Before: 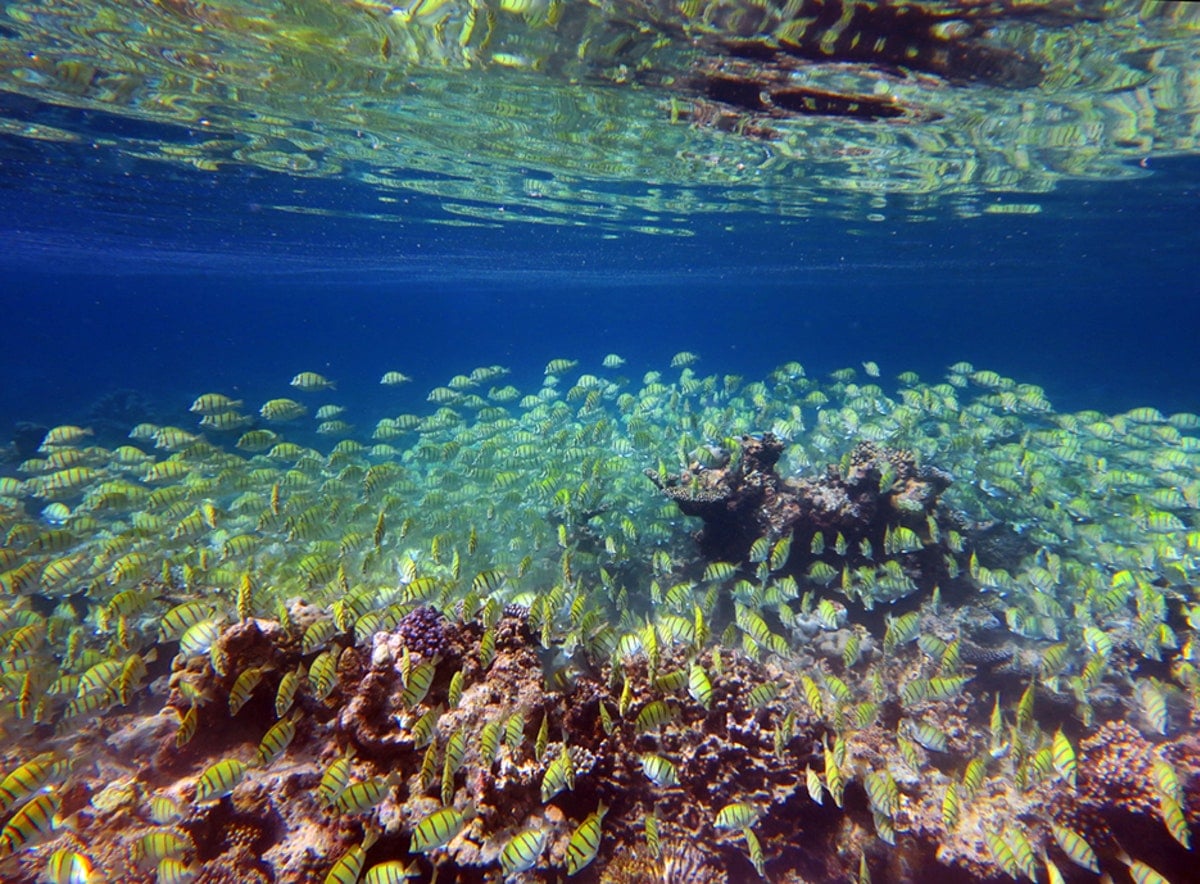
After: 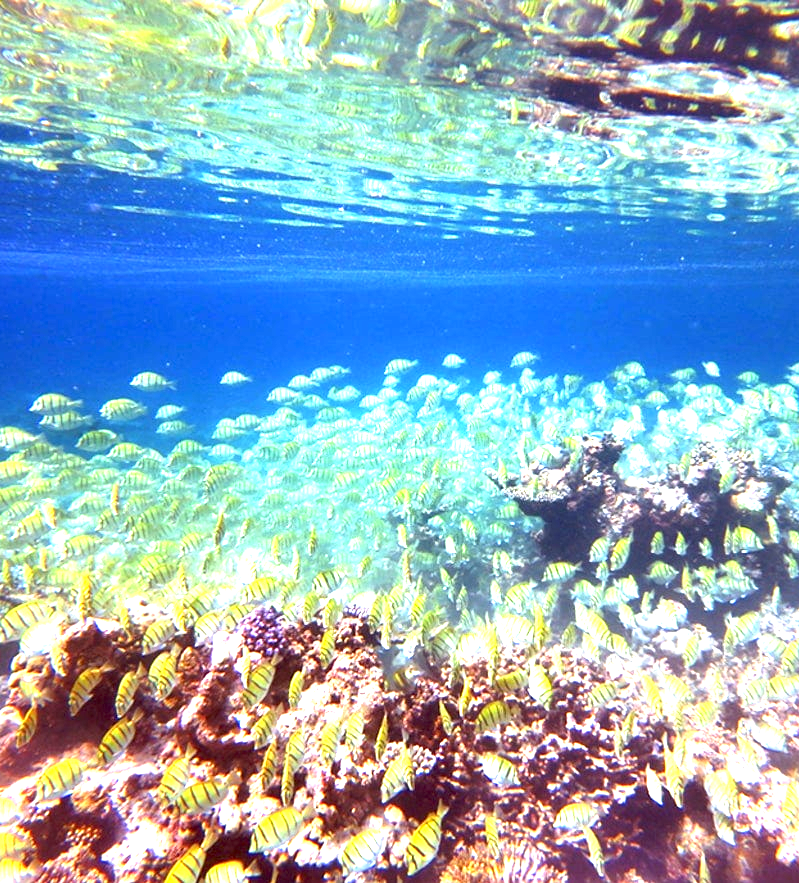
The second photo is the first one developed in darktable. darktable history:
crop and rotate: left 13.342%, right 19.991%
exposure: exposure 2.04 EV, compensate highlight preservation false
